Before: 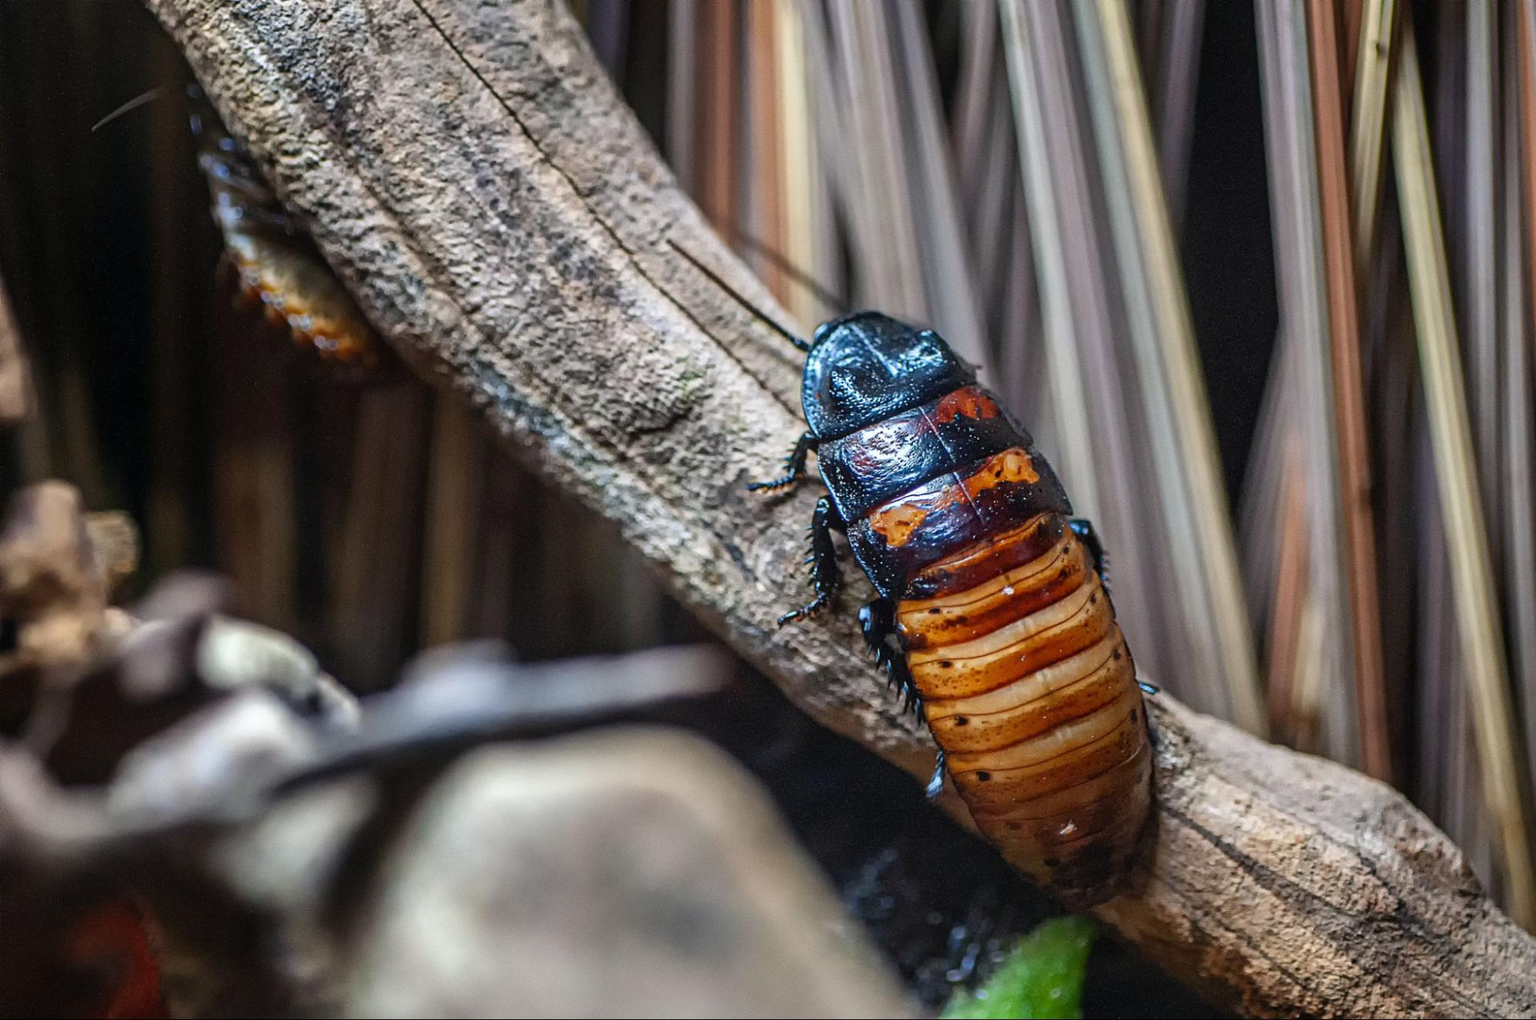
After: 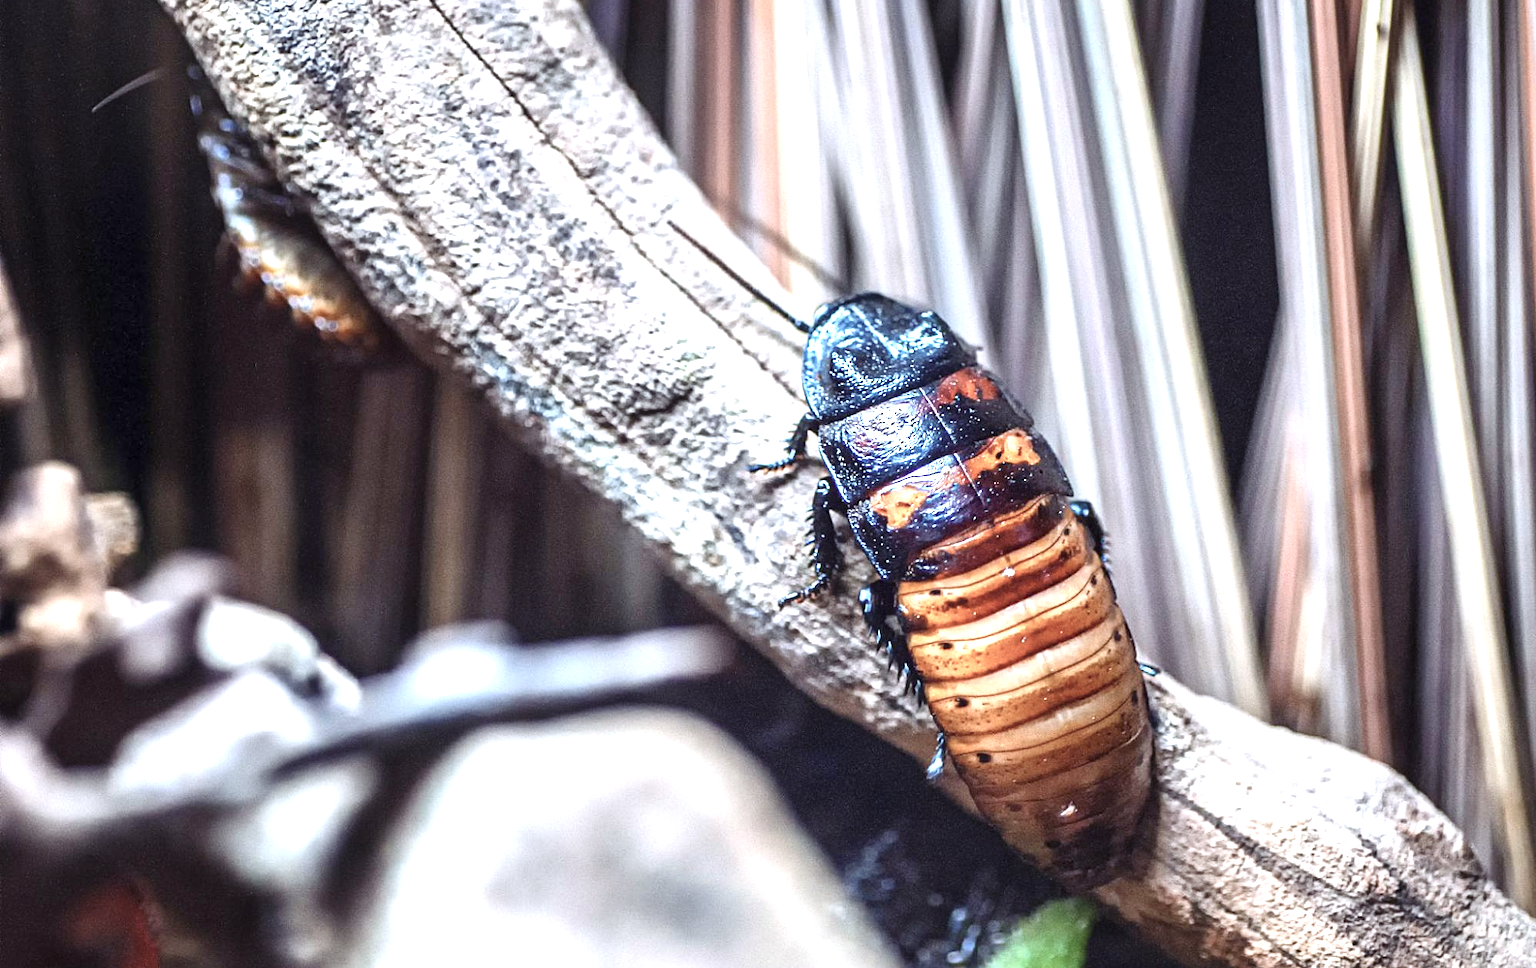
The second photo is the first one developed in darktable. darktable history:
exposure: black level correction 0, exposure 1.606 EV, compensate highlight preservation false
contrast brightness saturation: contrast 0.102, saturation -0.282
local contrast: mode bilateral grid, contrast 10, coarseness 24, detail 115%, midtone range 0.2
crop and rotate: top 2.003%, bottom 3.098%
color balance rgb: shadows lift › luminance -21.602%, shadows lift › chroma 9.278%, shadows lift › hue 284.38°, perceptual saturation grading › global saturation -2.129%, perceptual saturation grading › highlights -8.286%, perceptual saturation grading › mid-tones 7.839%, perceptual saturation grading › shadows 5.11%
color correction: highlights a* -0.843, highlights b* -9.06
